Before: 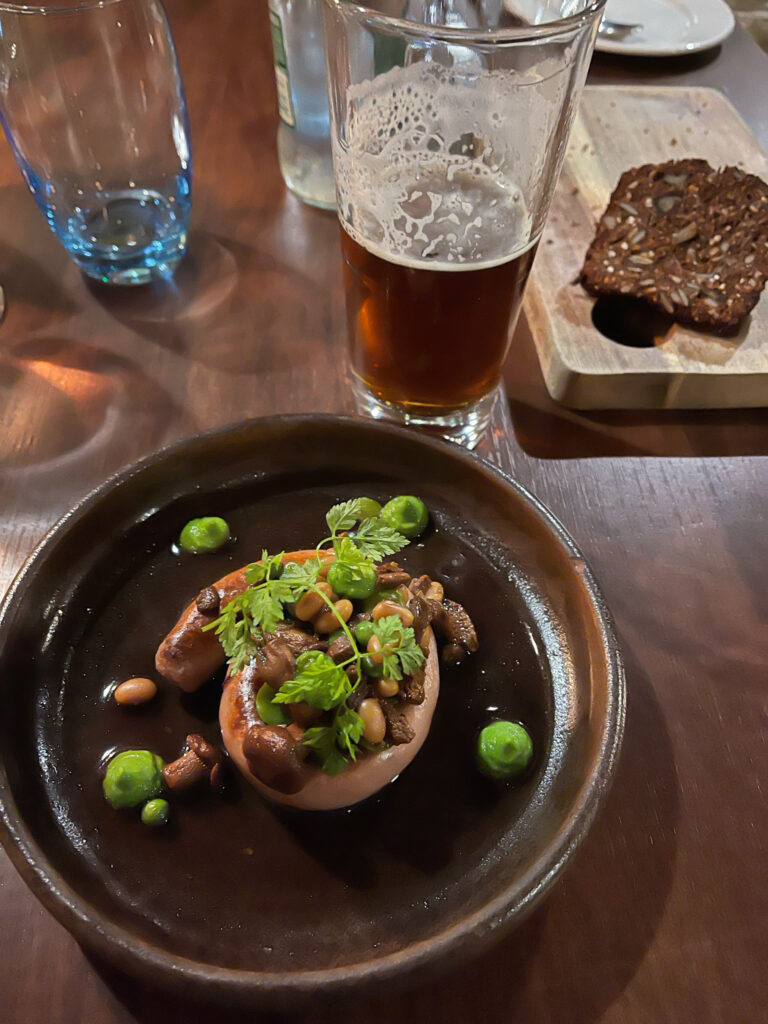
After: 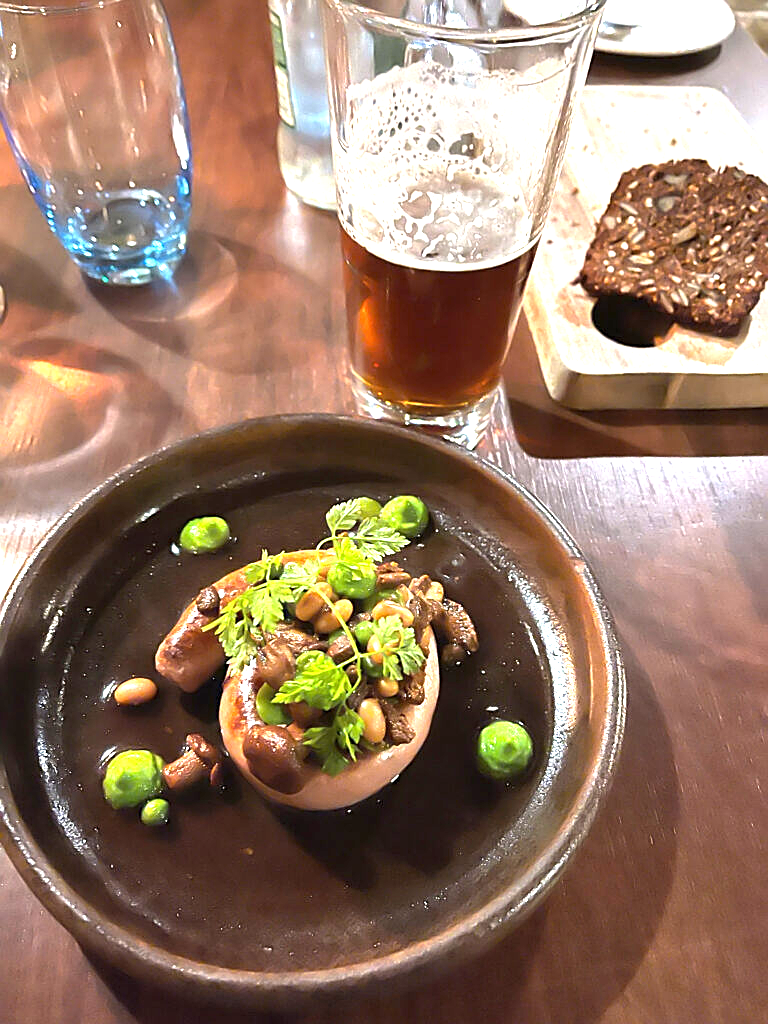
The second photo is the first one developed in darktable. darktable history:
exposure: black level correction 0, exposure 1.625 EV, compensate exposure bias true, compensate highlight preservation false
sharpen: on, module defaults
base curve: curves: ch0 [(0, 0) (0.472, 0.455) (1, 1)], preserve colors none
